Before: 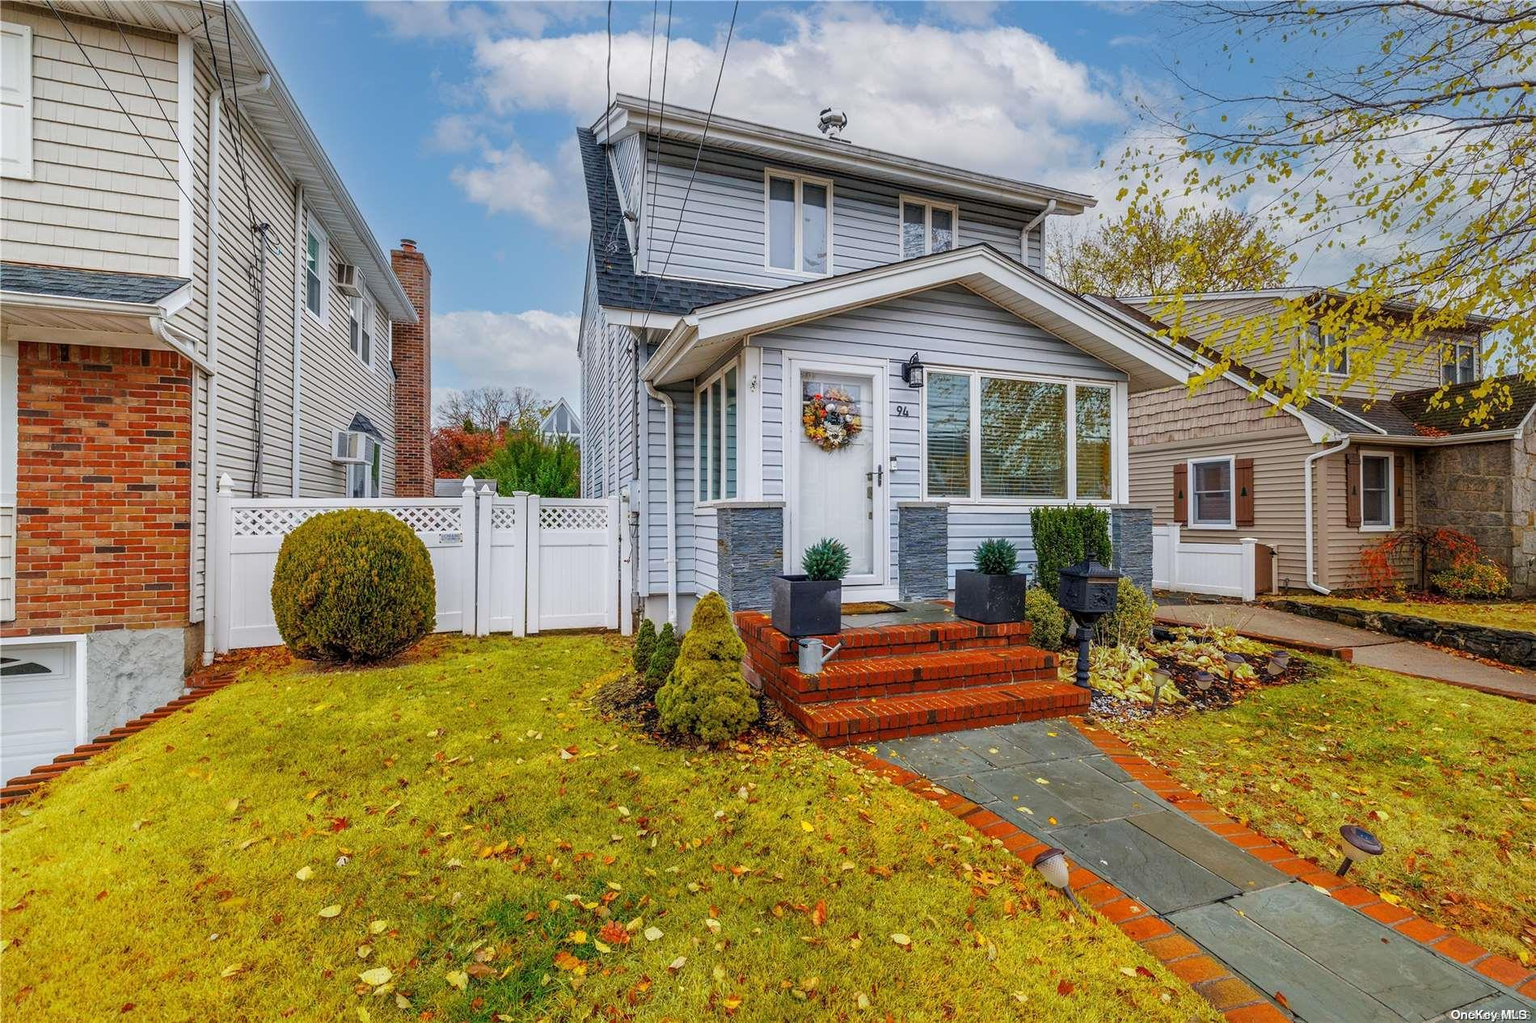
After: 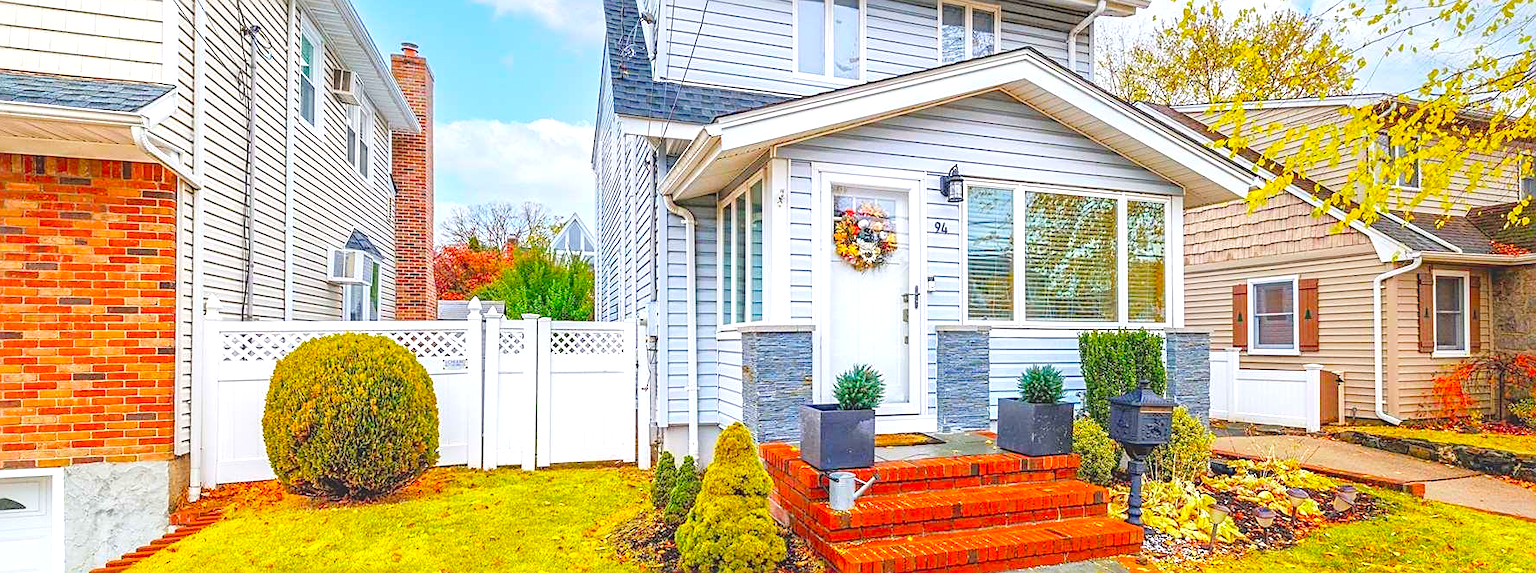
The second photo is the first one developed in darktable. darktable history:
crop: left 1.826%, top 19.57%, right 5.173%, bottom 28.244%
color balance rgb: linear chroma grading › global chroma 14.601%, perceptual saturation grading › global saturation 25.835%, global vibrance -24.73%
tone equalizer: -8 EV -0.562 EV
exposure: black level correction -0.005, exposure 0.624 EV, compensate exposure bias true, compensate highlight preservation false
sharpen: on, module defaults
levels: levels [0, 0.397, 0.955]
